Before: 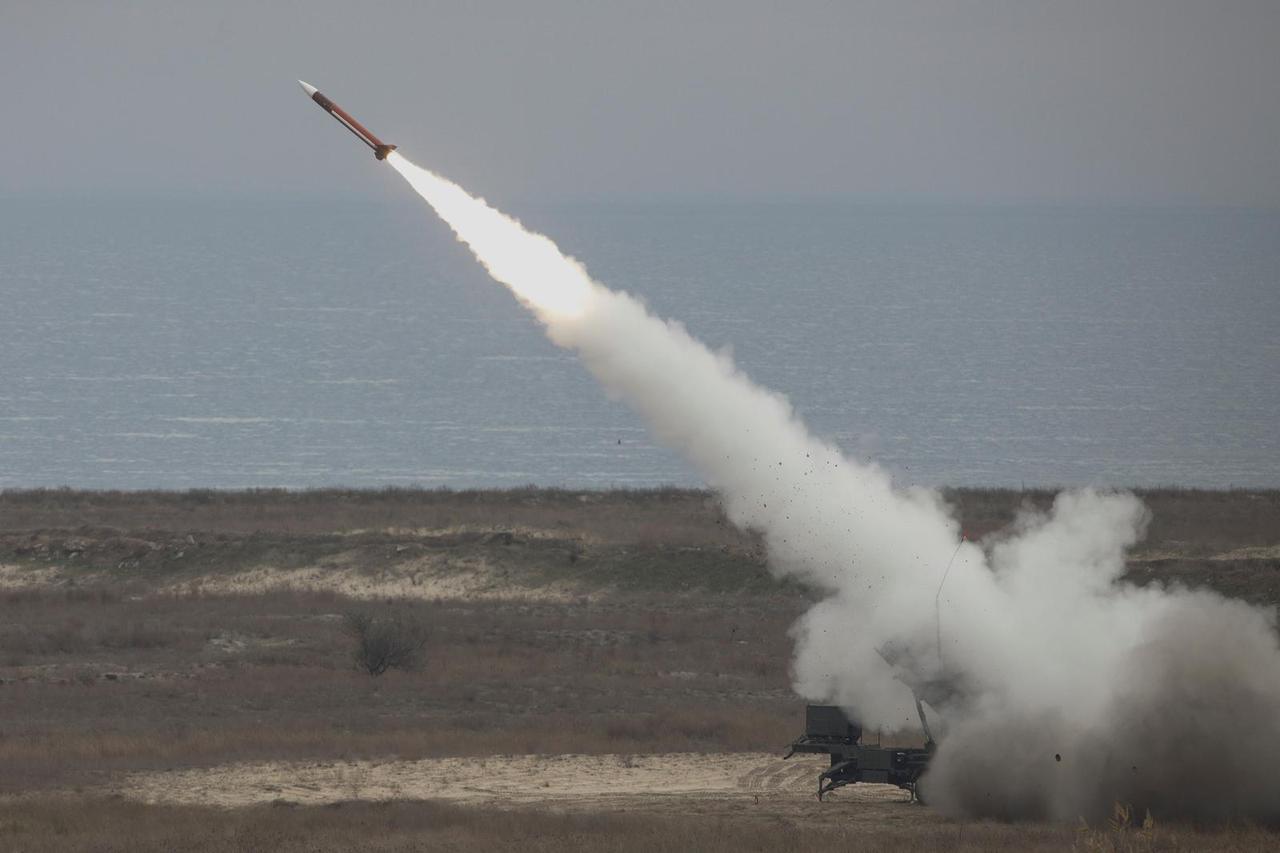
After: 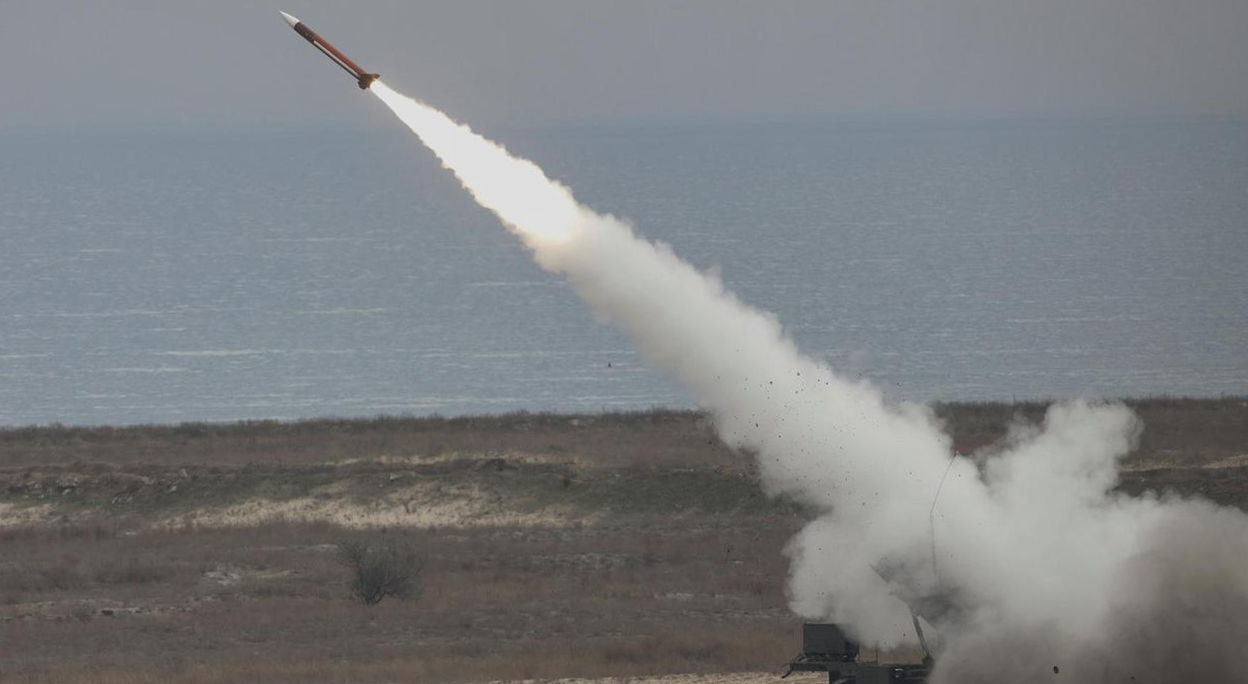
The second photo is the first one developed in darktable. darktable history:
shadows and highlights: low approximation 0.01, soften with gaussian
rotate and perspective: rotation -1.42°, crop left 0.016, crop right 0.984, crop top 0.035, crop bottom 0.965
crop: top 7.625%, bottom 8.027%
